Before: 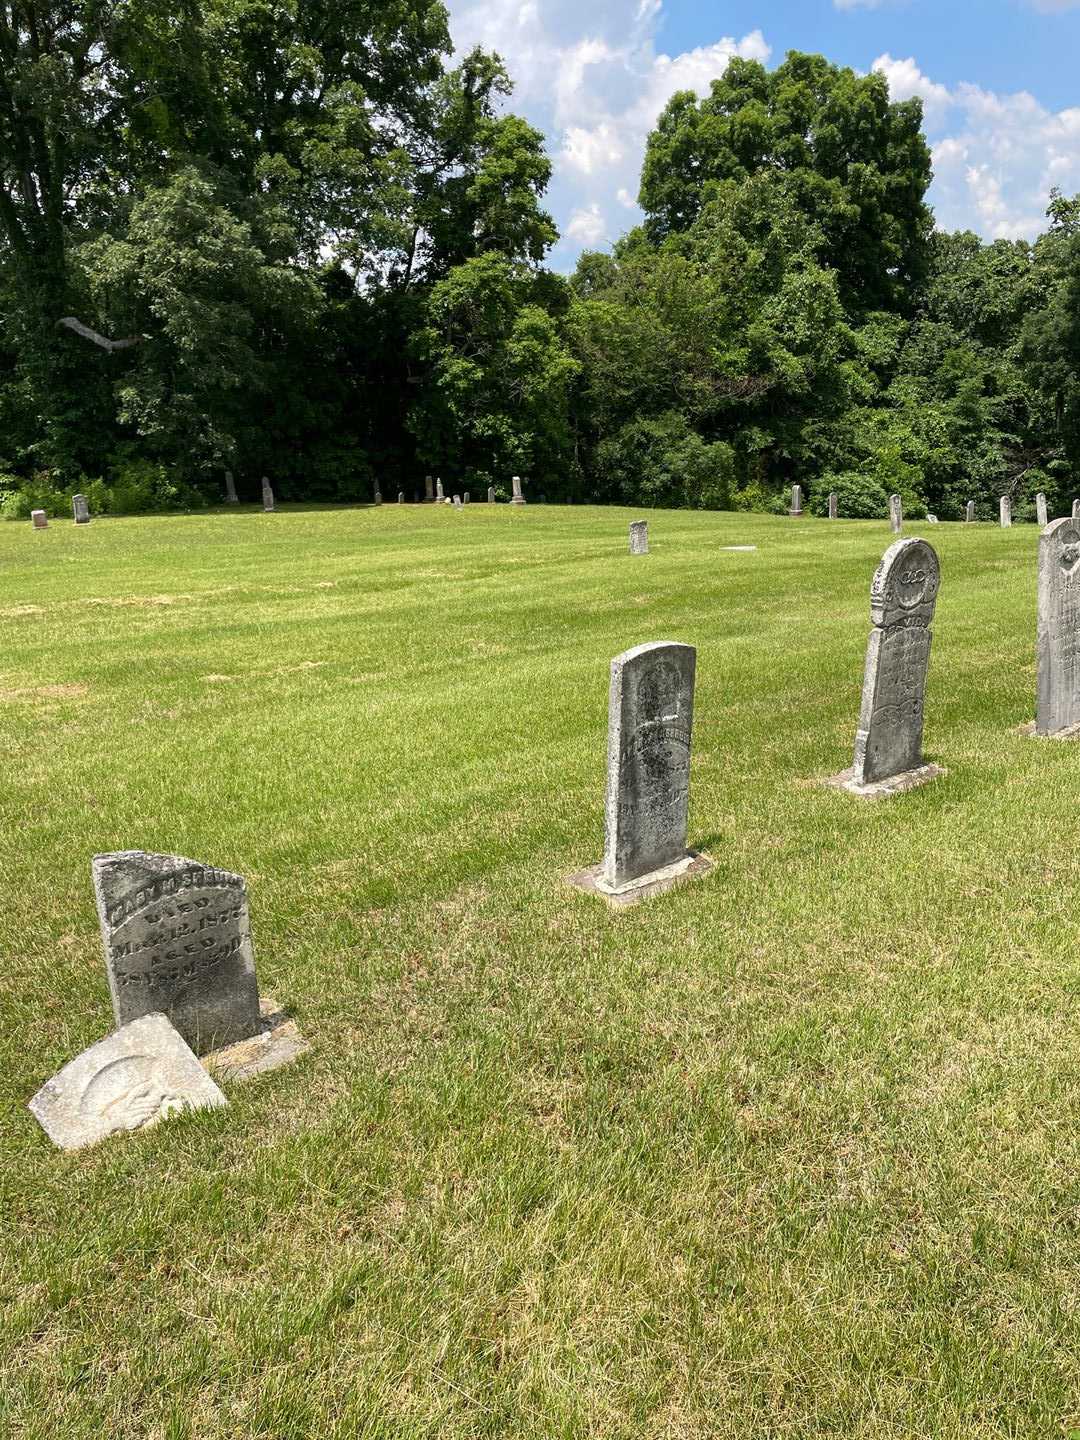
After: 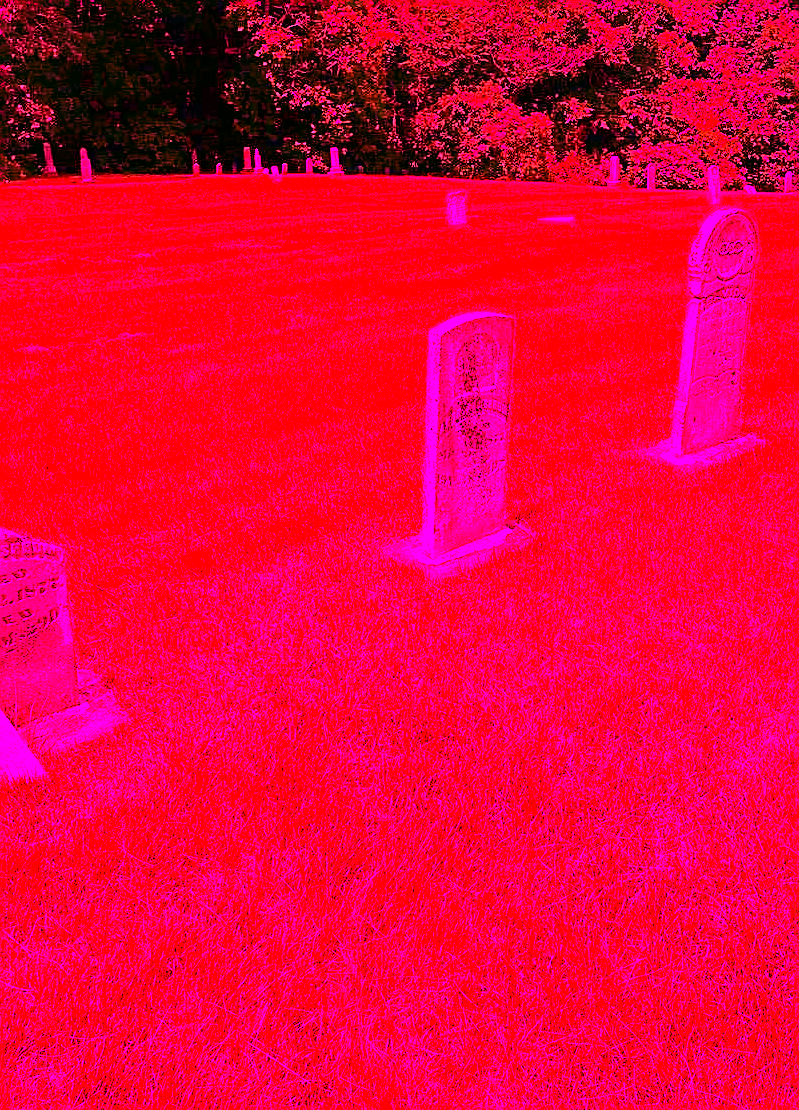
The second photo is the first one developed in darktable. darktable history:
crop: left 16.871%, top 22.857%, right 9.116%
sharpen: on, module defaults
contrast brightness saturation: contrast 0.16, saturation 0.32
white balance: red 4.26, blue 1.802
